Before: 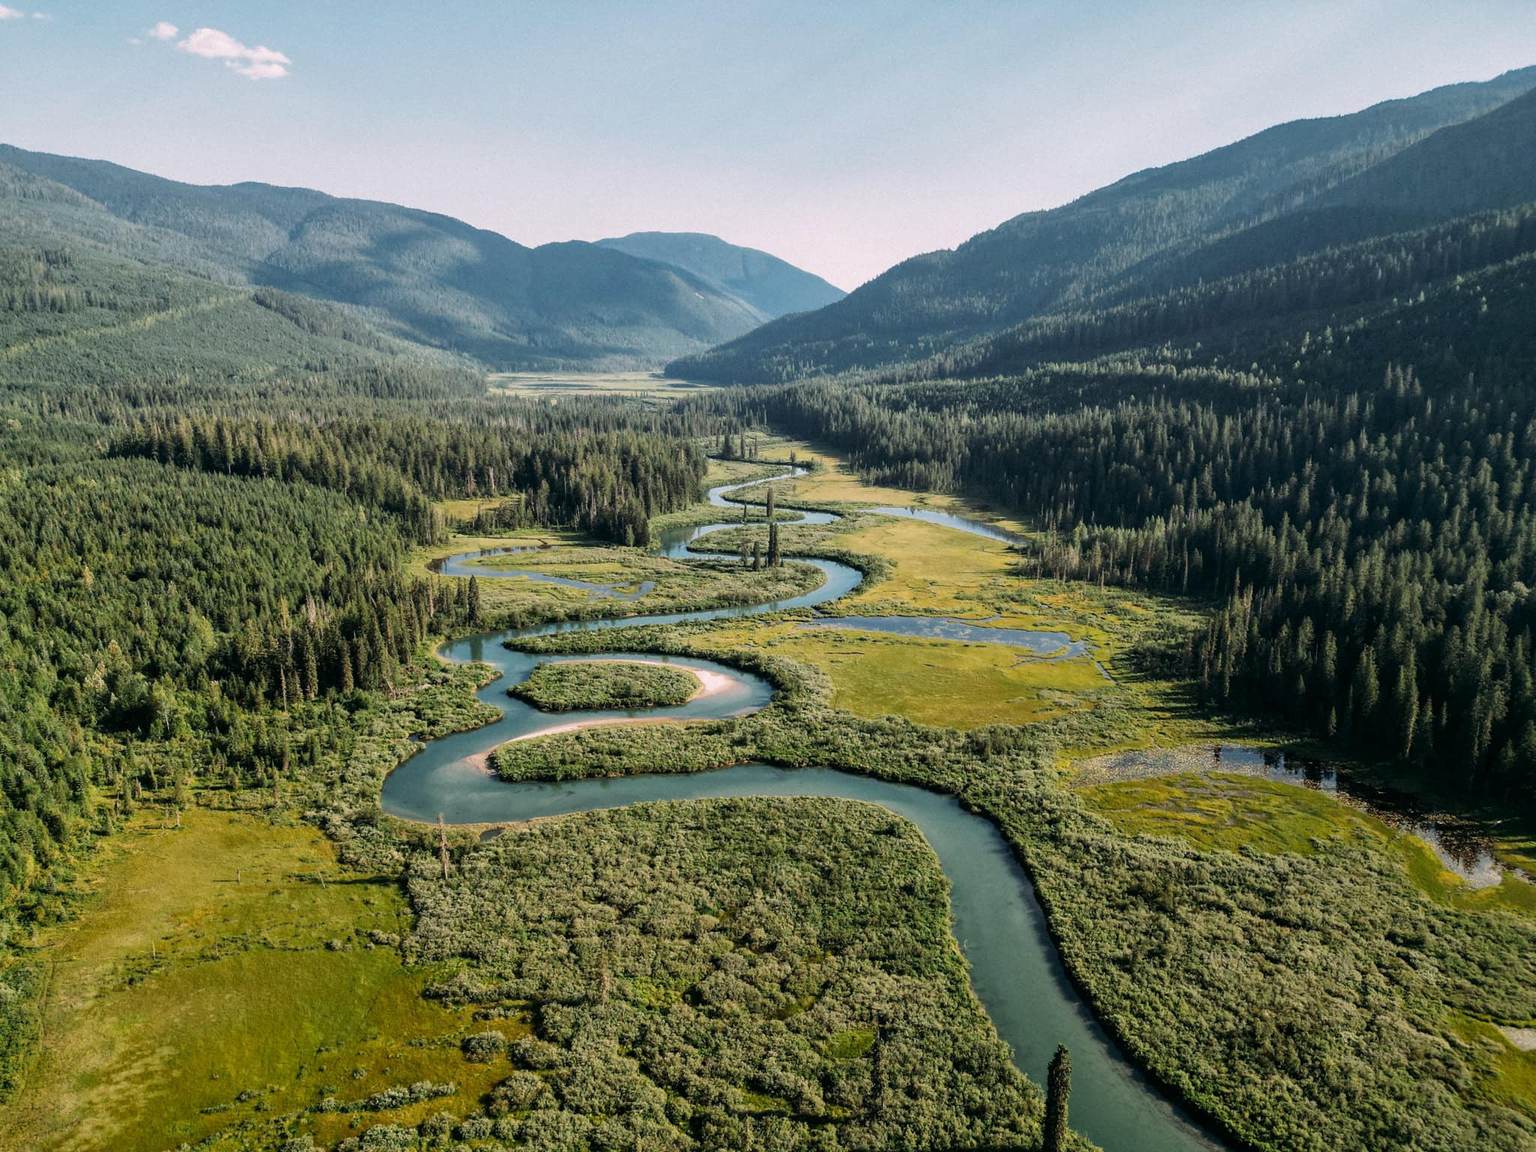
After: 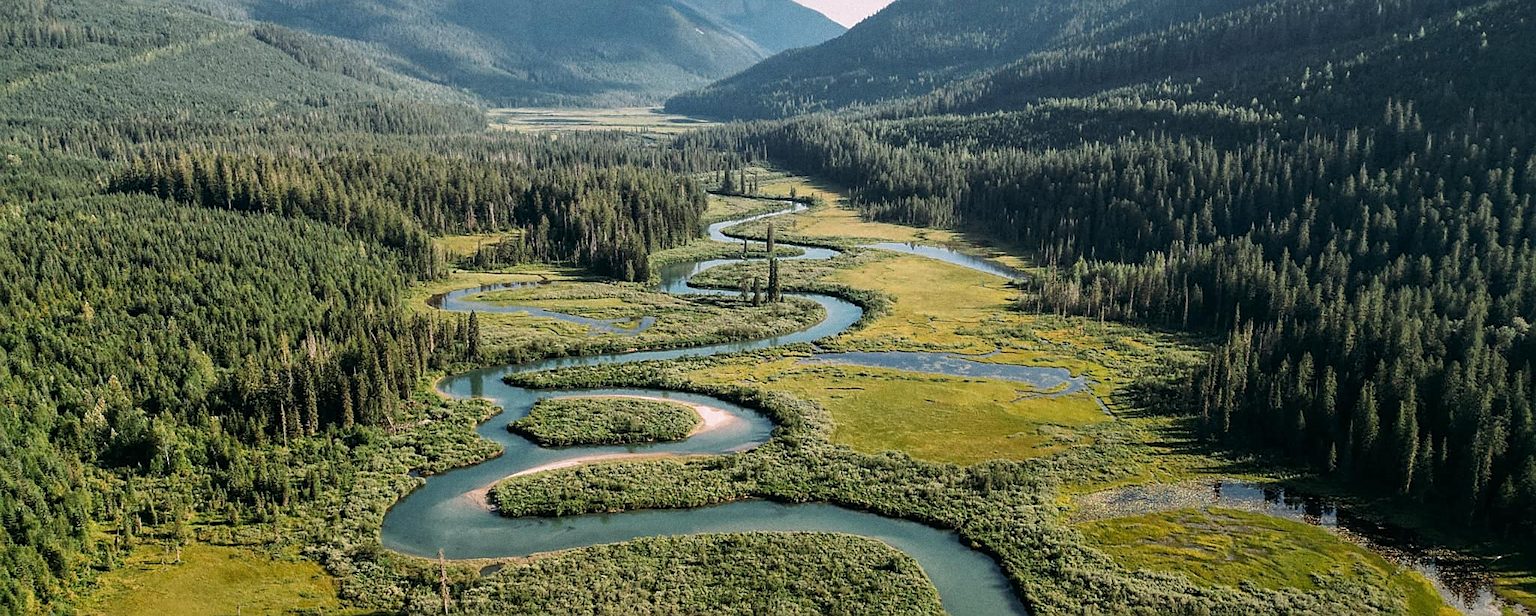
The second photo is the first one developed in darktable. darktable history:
crop and rotate: top 23.043%, bottom 23.437%
sharpen: on, module defaults
grain: coarseness 0.09 ISO
